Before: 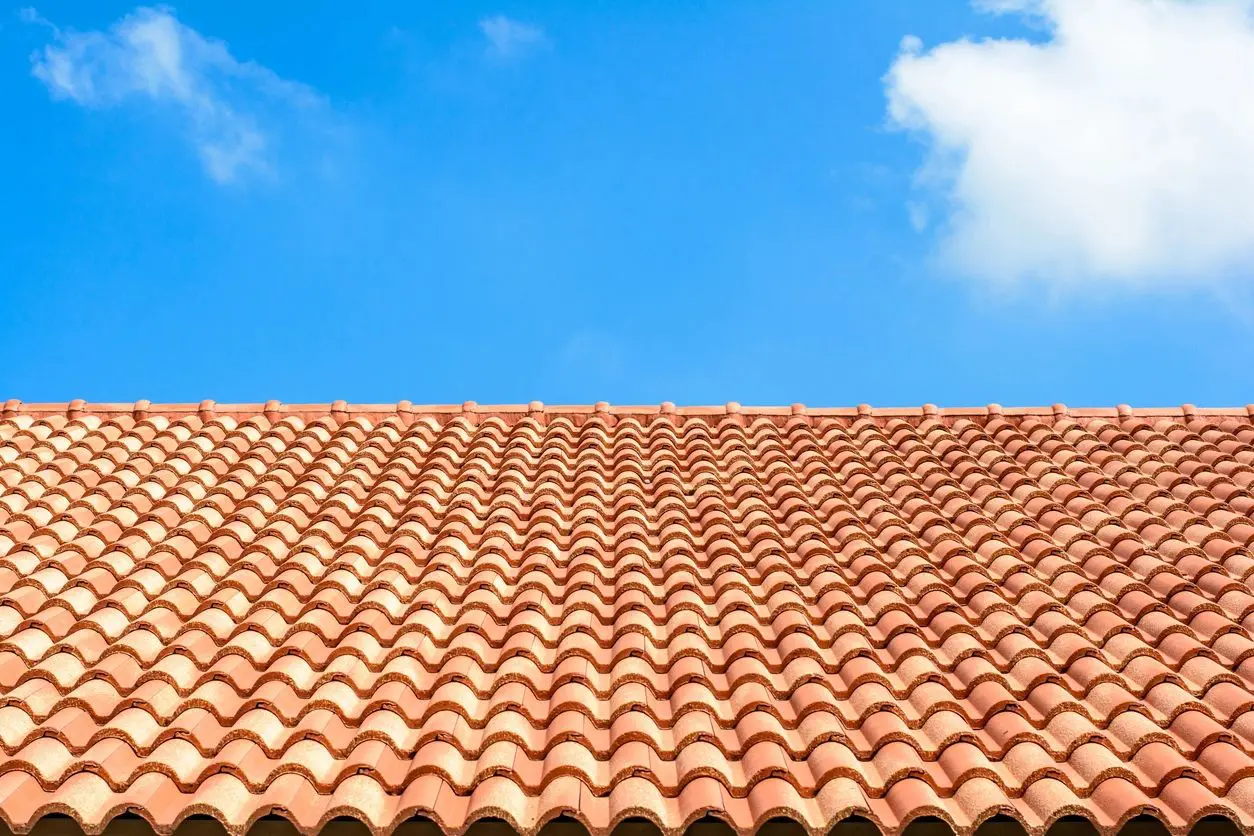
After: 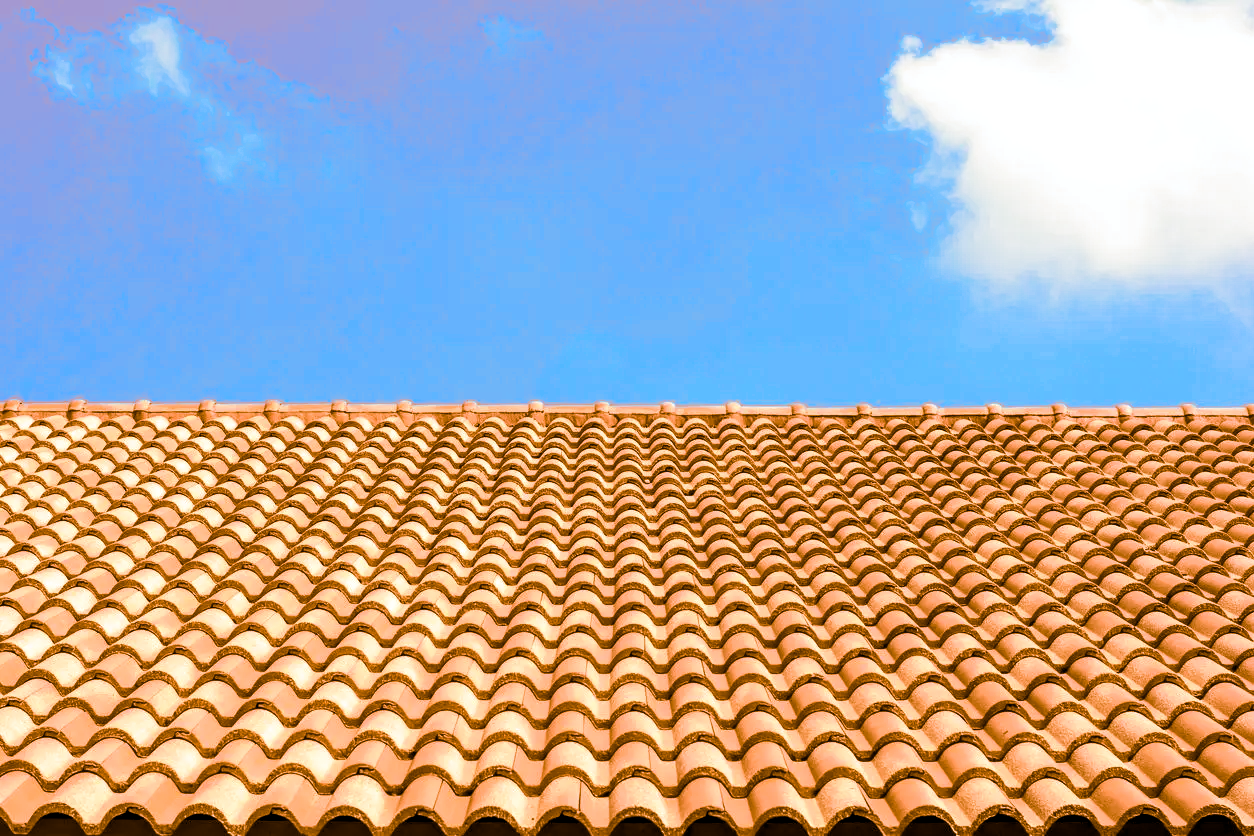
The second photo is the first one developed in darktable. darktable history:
exposure: black level correction 0.006, exposure -0.226 EV, compensate highlight preservation false
tone equalizer: -8 EV -0.417 EV, -7 EV -0.389 EV, -6 EV -0.333 EV, -5 EV -0.222 EV, -3 EV 0.222 EV, -2 EV 0.333 EV, -1 EV 0.389 EV, +0 EV 0.417 EV, edges refinement/feathering 500, mask exposure compensation -1.57 EV, preserve details no
split-toning: shadows › hue 26°, shadows › saturation 0.92, highlights › hue 40°, highlights › saturation 0.92, balance -63, compress 0%
